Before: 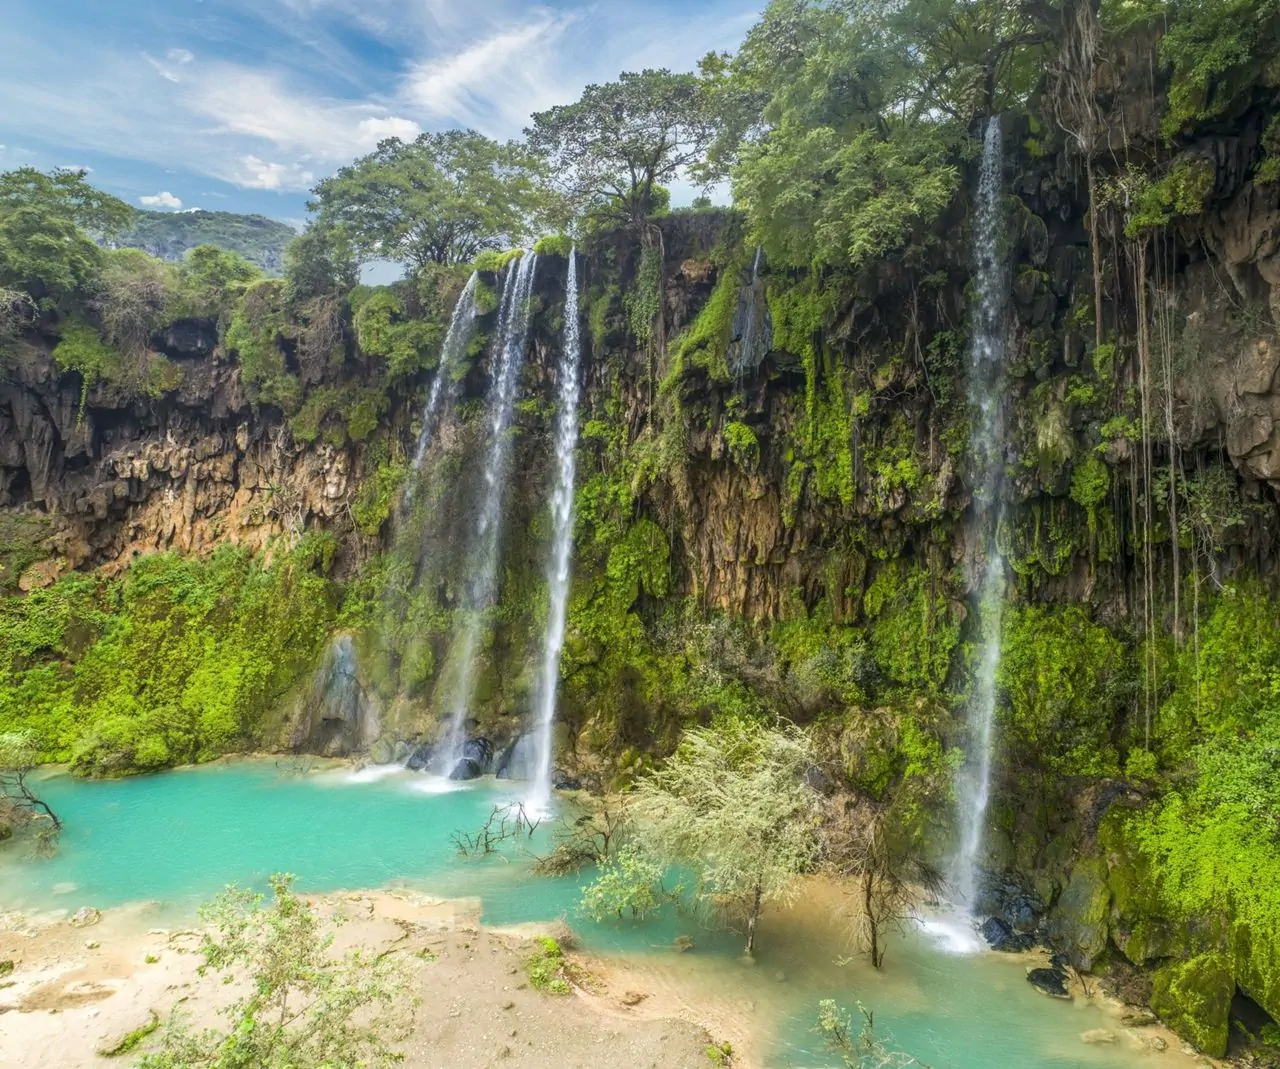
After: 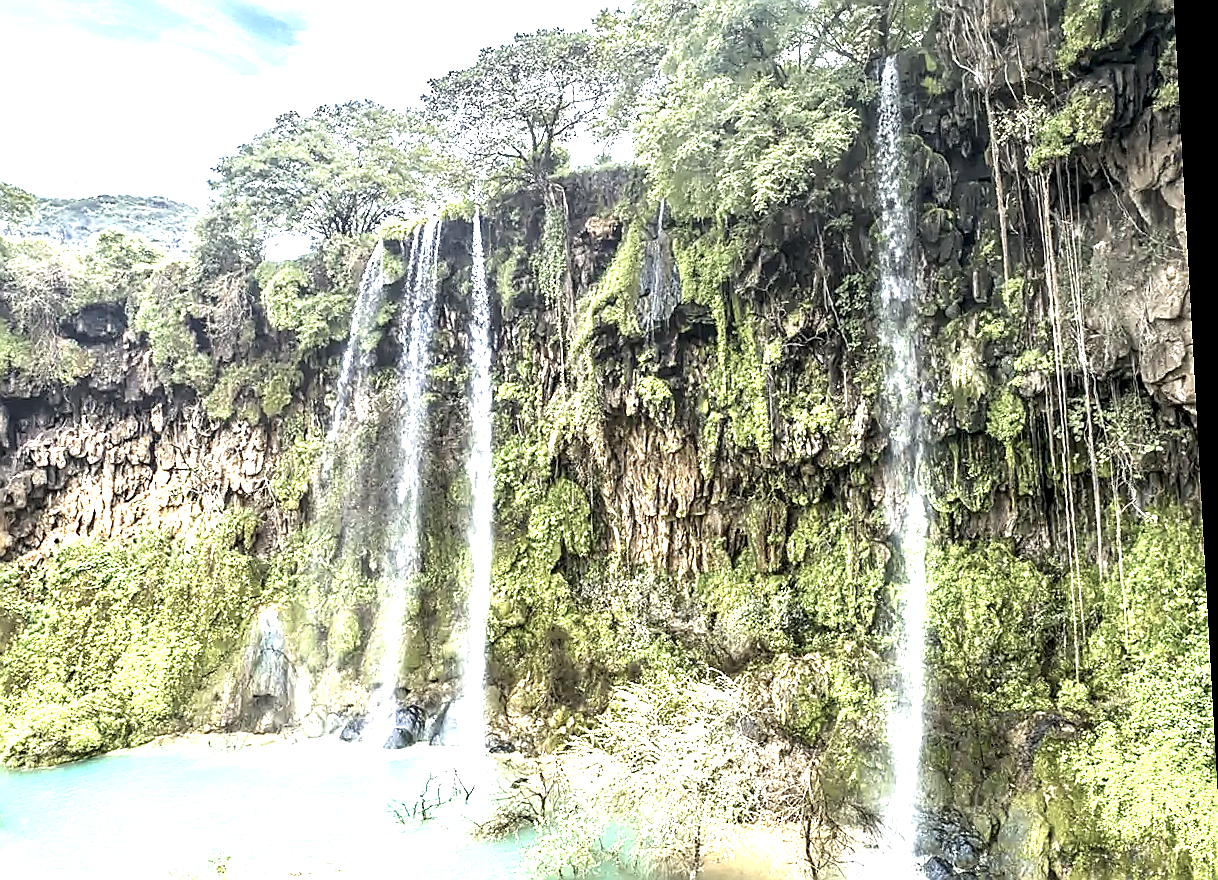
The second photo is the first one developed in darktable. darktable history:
rotate and perspective: rotation -3.18°, automatic cropping off
exposure: black level correction 0.001, exposure 1.822 EV, compensate exposure bias true, compensate highlight preservation false
color correction: saturation 0.57
sharpen: radius 1.4, amount 1.25, threshold 0.7
crop: left 8.155%, top 6.611%, bottom 15.385%
contrast equalizer: y [[0.546, 0.552, 0.554, 0.554, 0.552, 0.546], [0.5 ×6], [0.5 ×6], [0 ×6], [0 ×6]]
